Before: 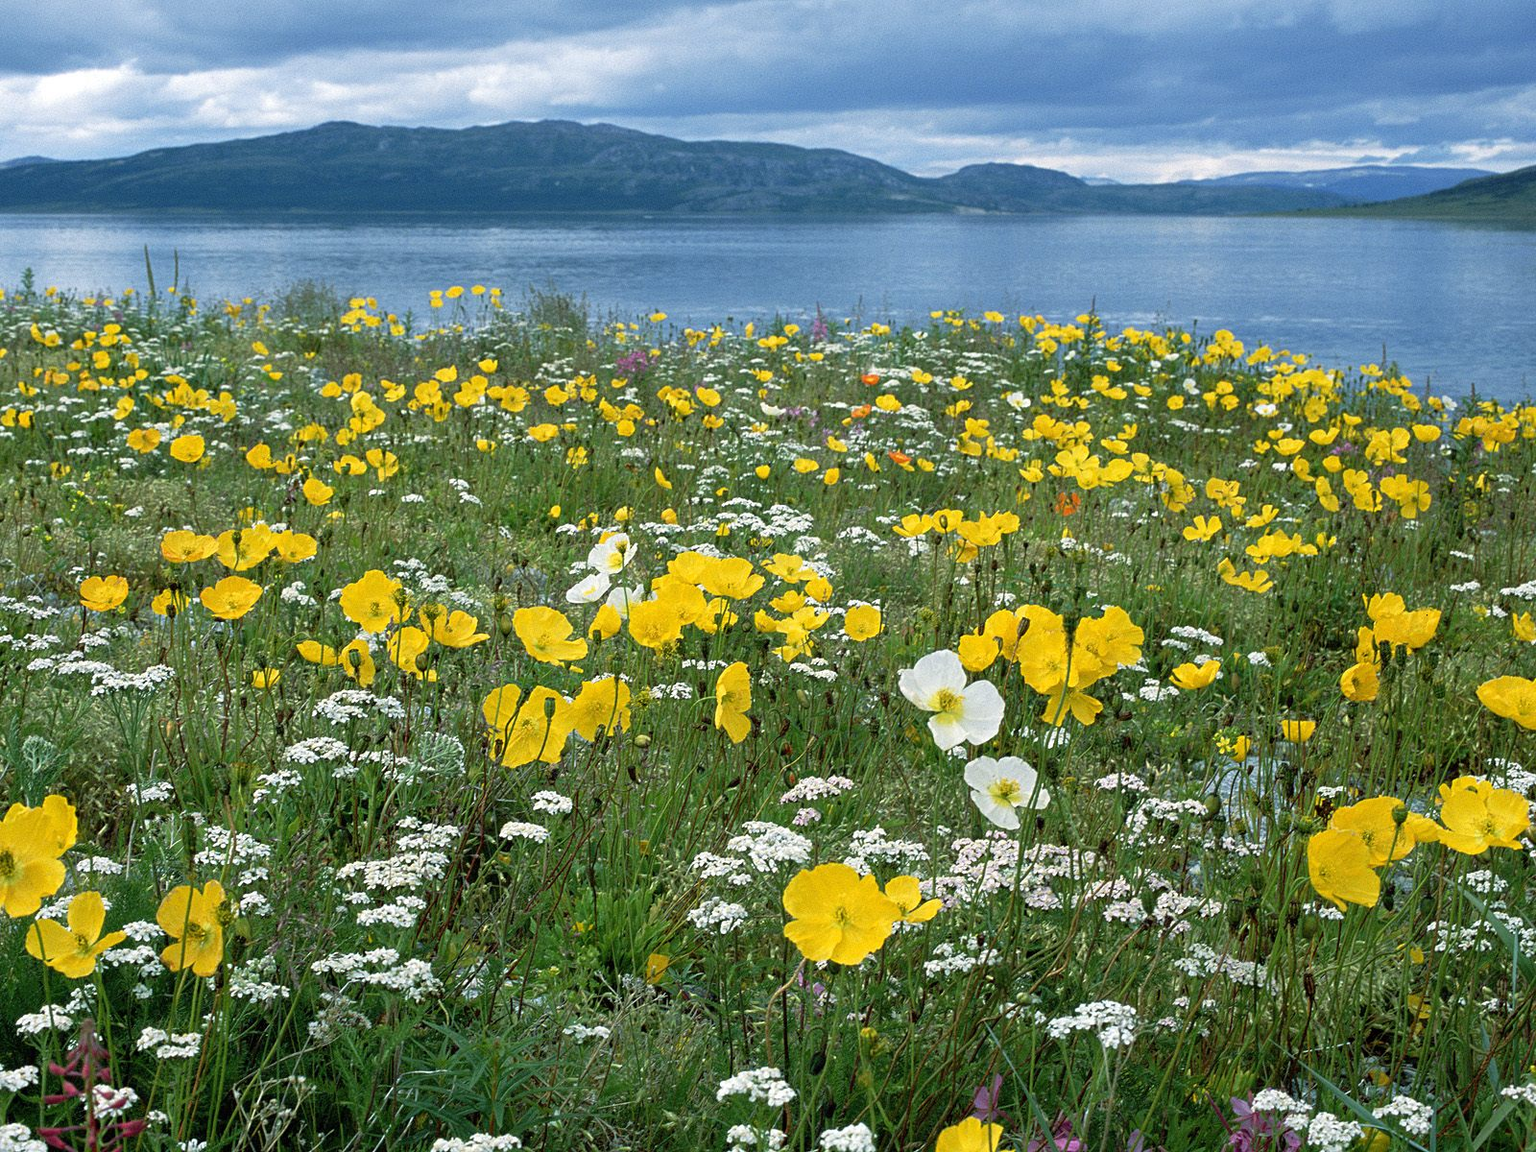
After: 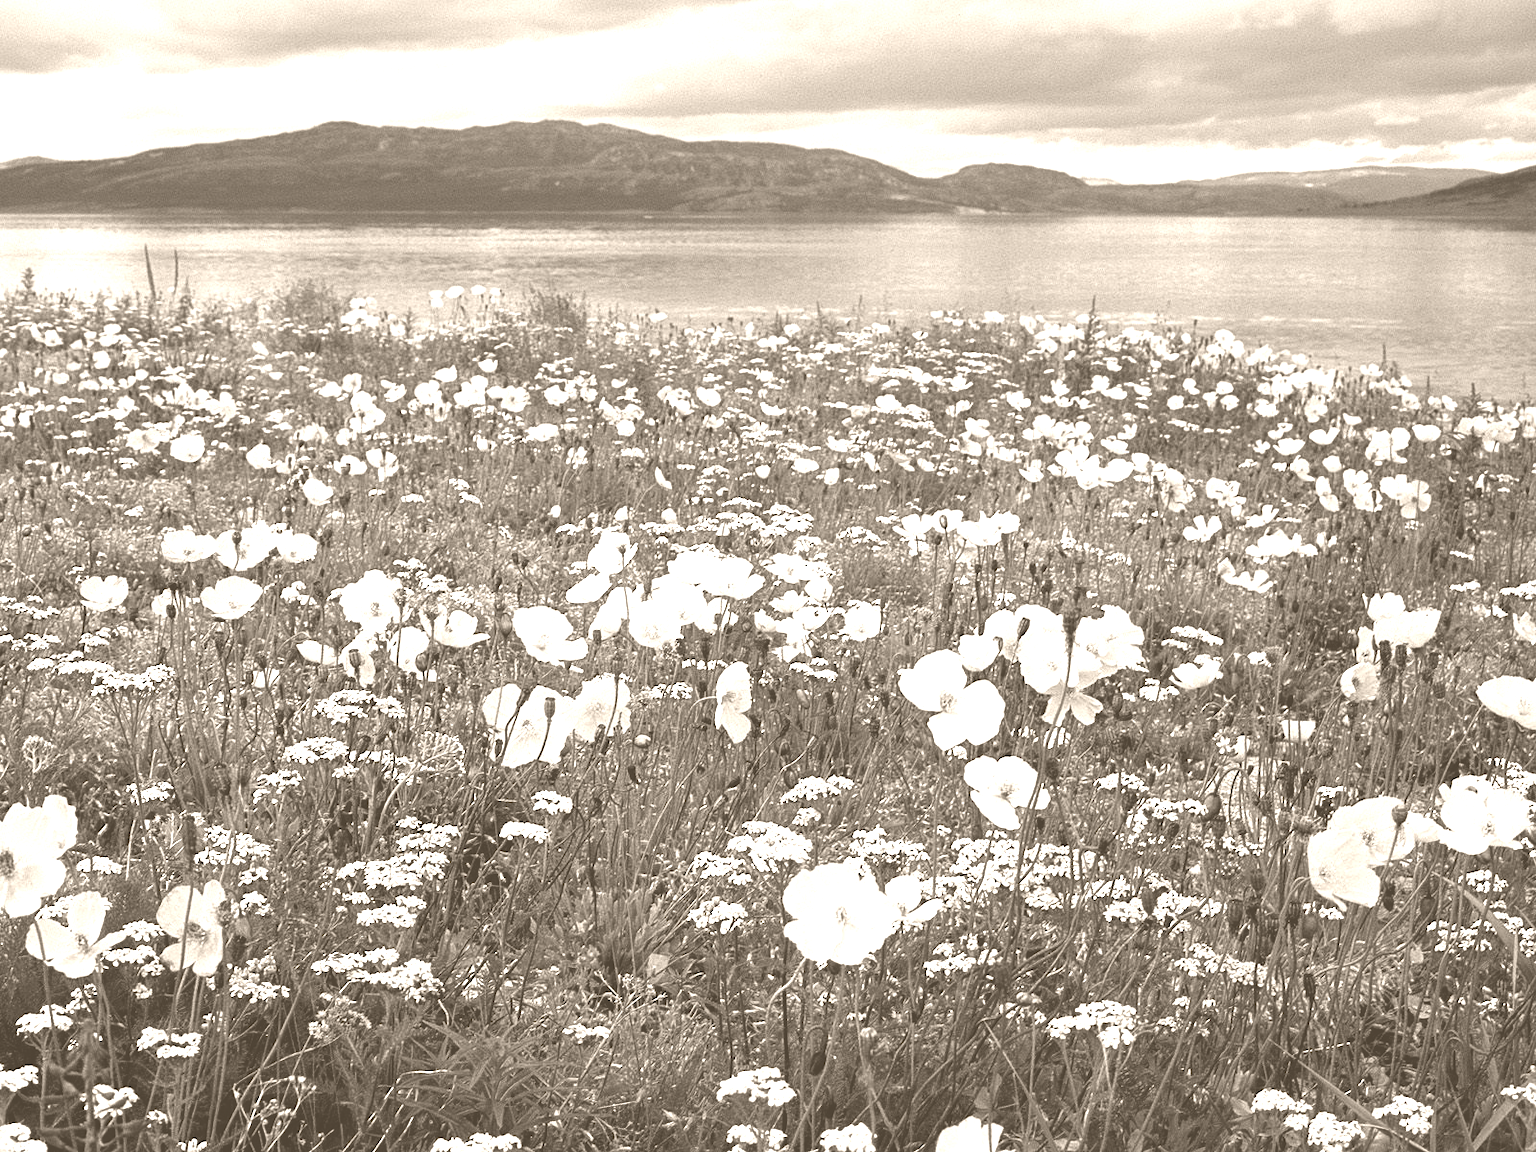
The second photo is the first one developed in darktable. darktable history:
colorize: hue 34.49°, saturation 35.33%, source mix 100%, version 1
contrast brightness saturation: contrast 0.2, brightness -0.11, saturation 0.1
